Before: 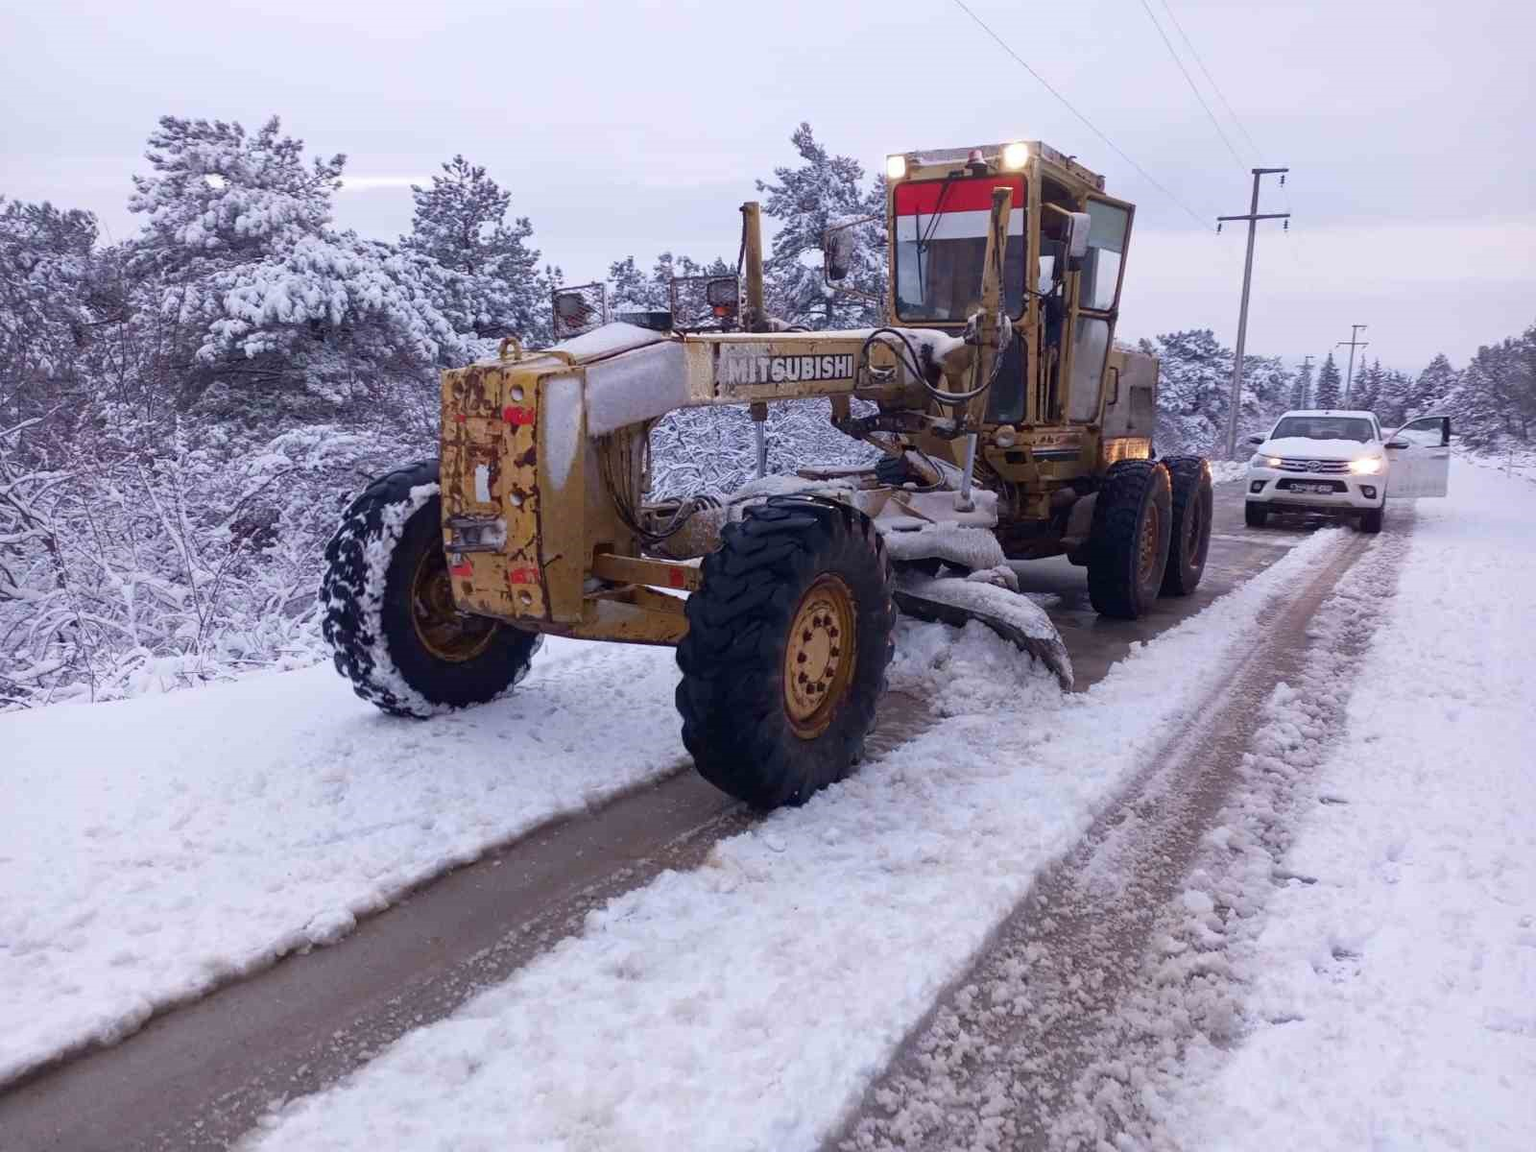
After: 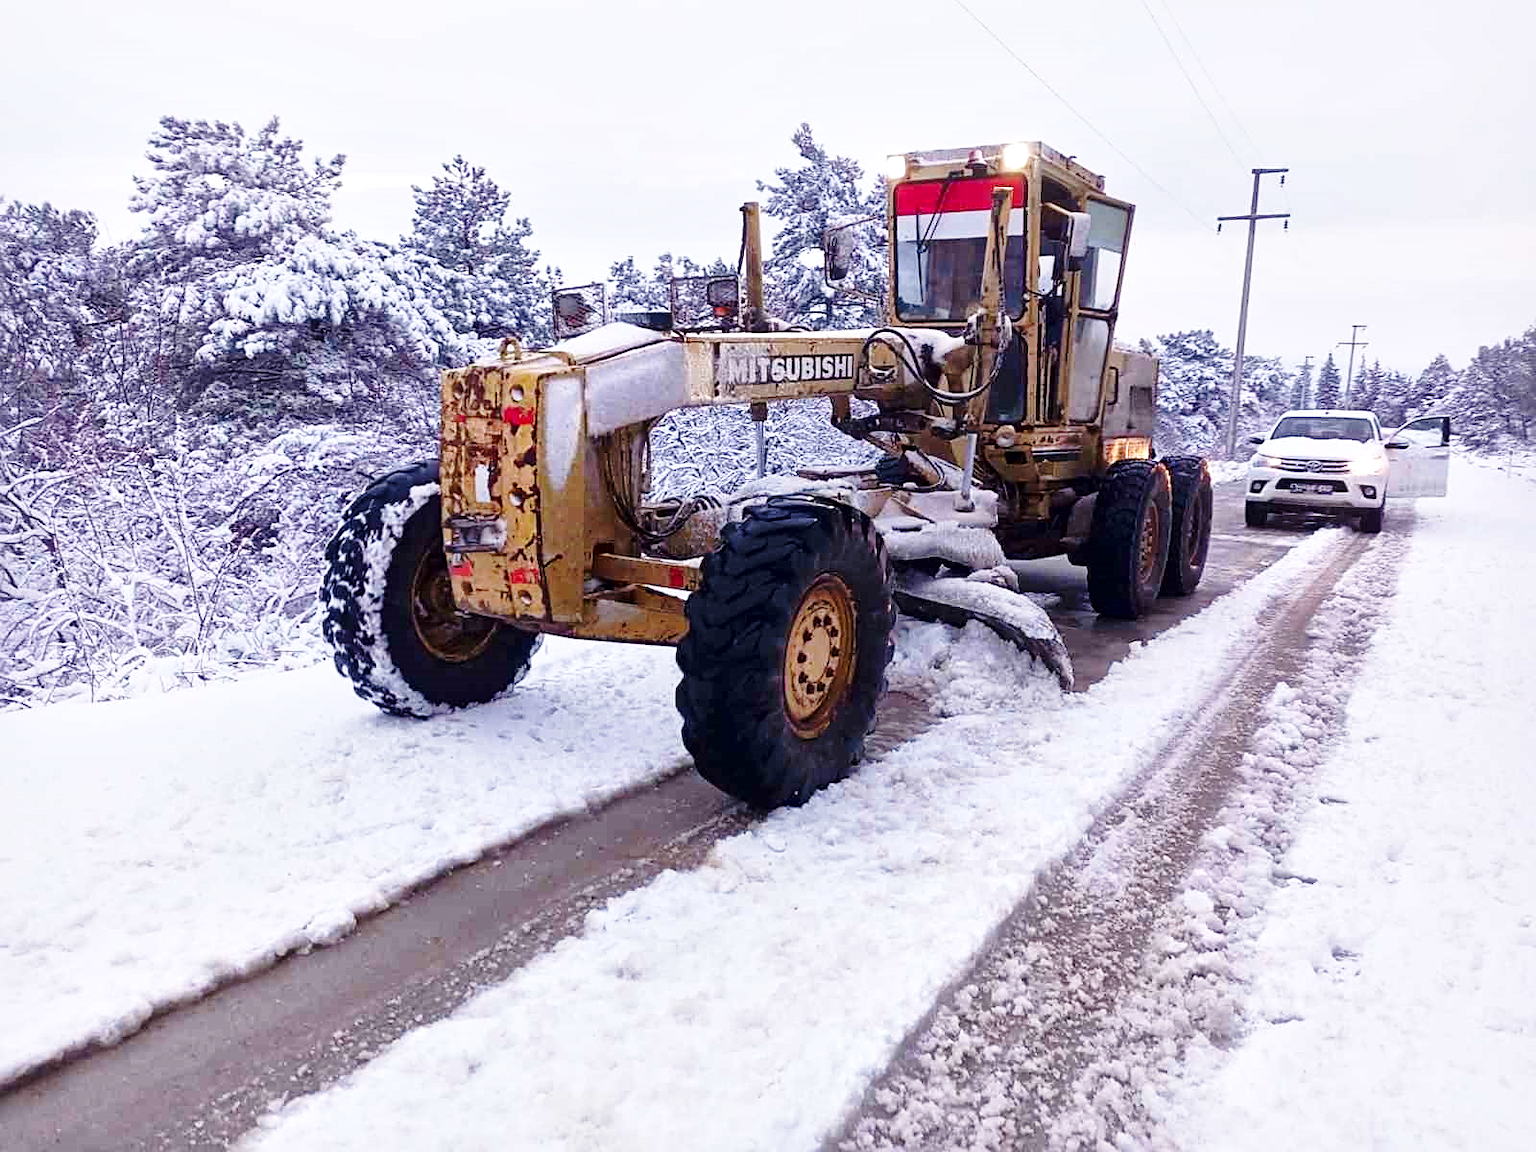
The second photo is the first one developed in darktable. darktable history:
sharpen: on, module defaults
base curve: curves: ch0 [(0, 0) (0.028, 0.03) (0.121, 0.232) (0.46, 0.748) (0.859, 0.968) (1, 1)], preserve colors none
local contrast: mode bilateral grid, contrast 20, coarseness 50, detail 147%, midtone range 0.2
